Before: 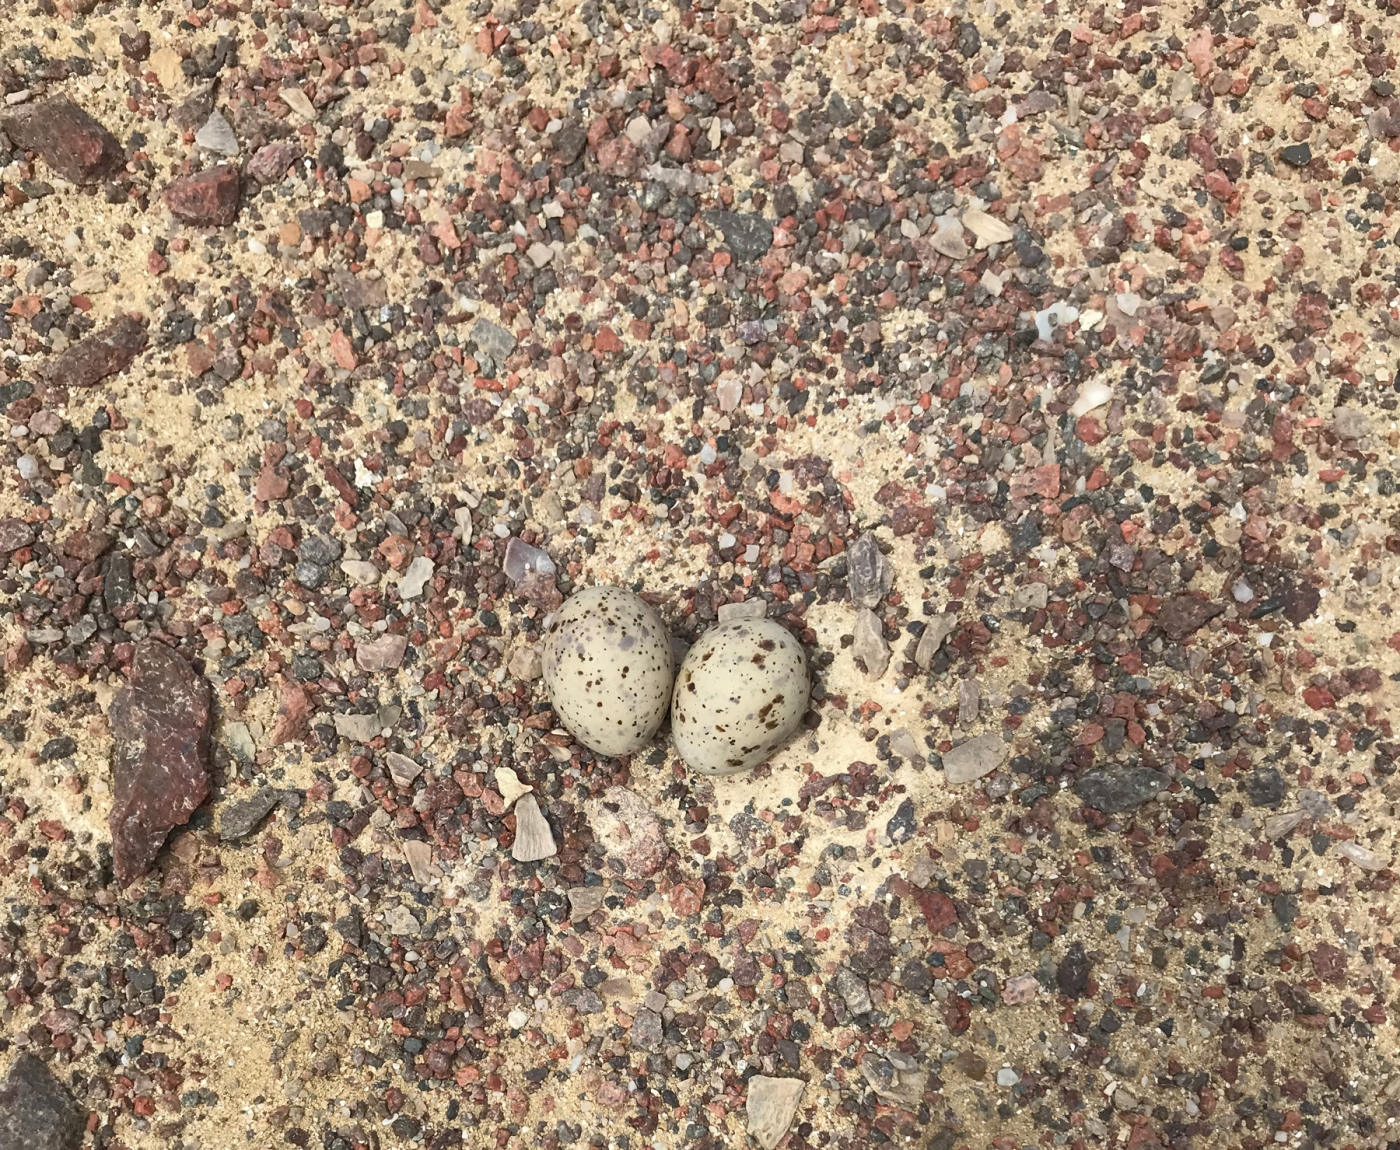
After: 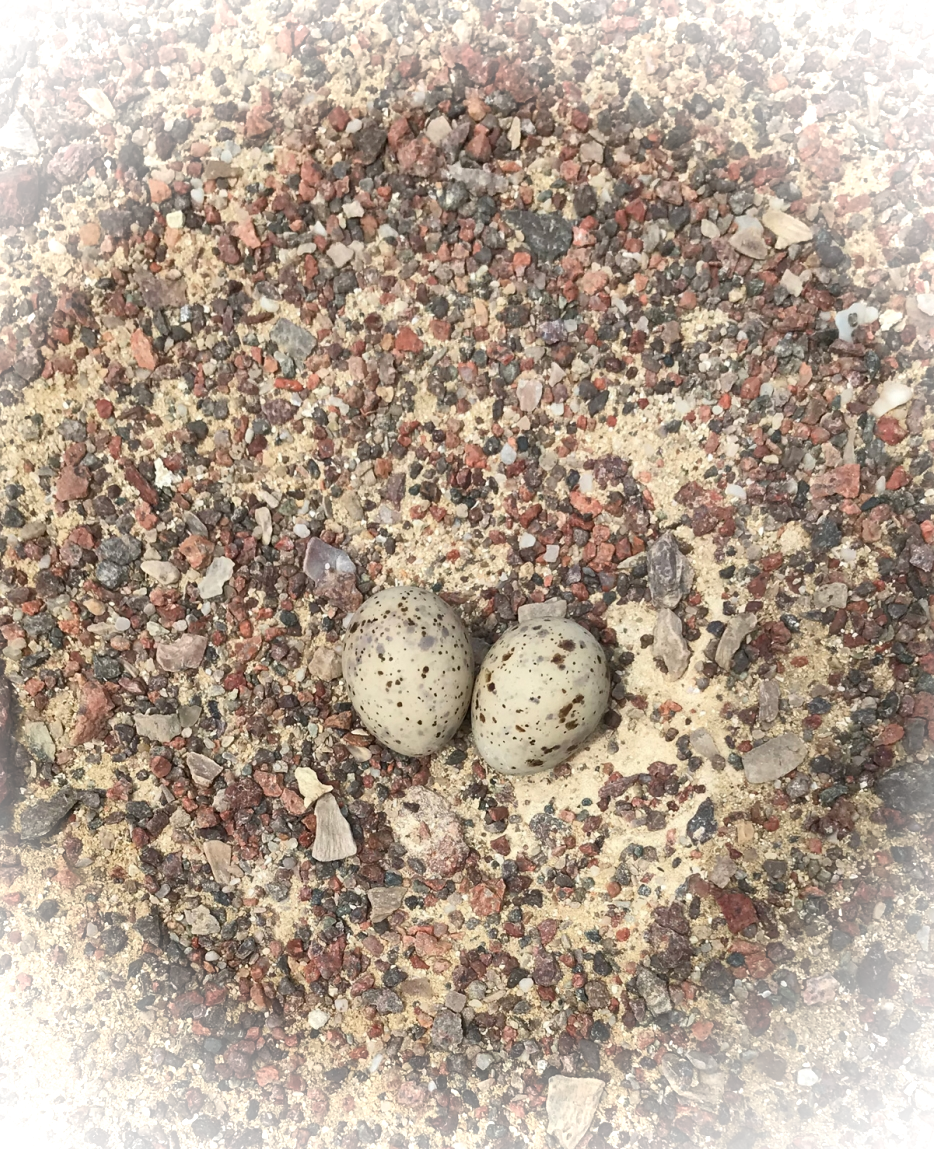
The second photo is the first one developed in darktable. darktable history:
crop and rotate: left 14.414%, right 18.822%
vignetting: brightness 0.985, saturation -0.493, unbound false
